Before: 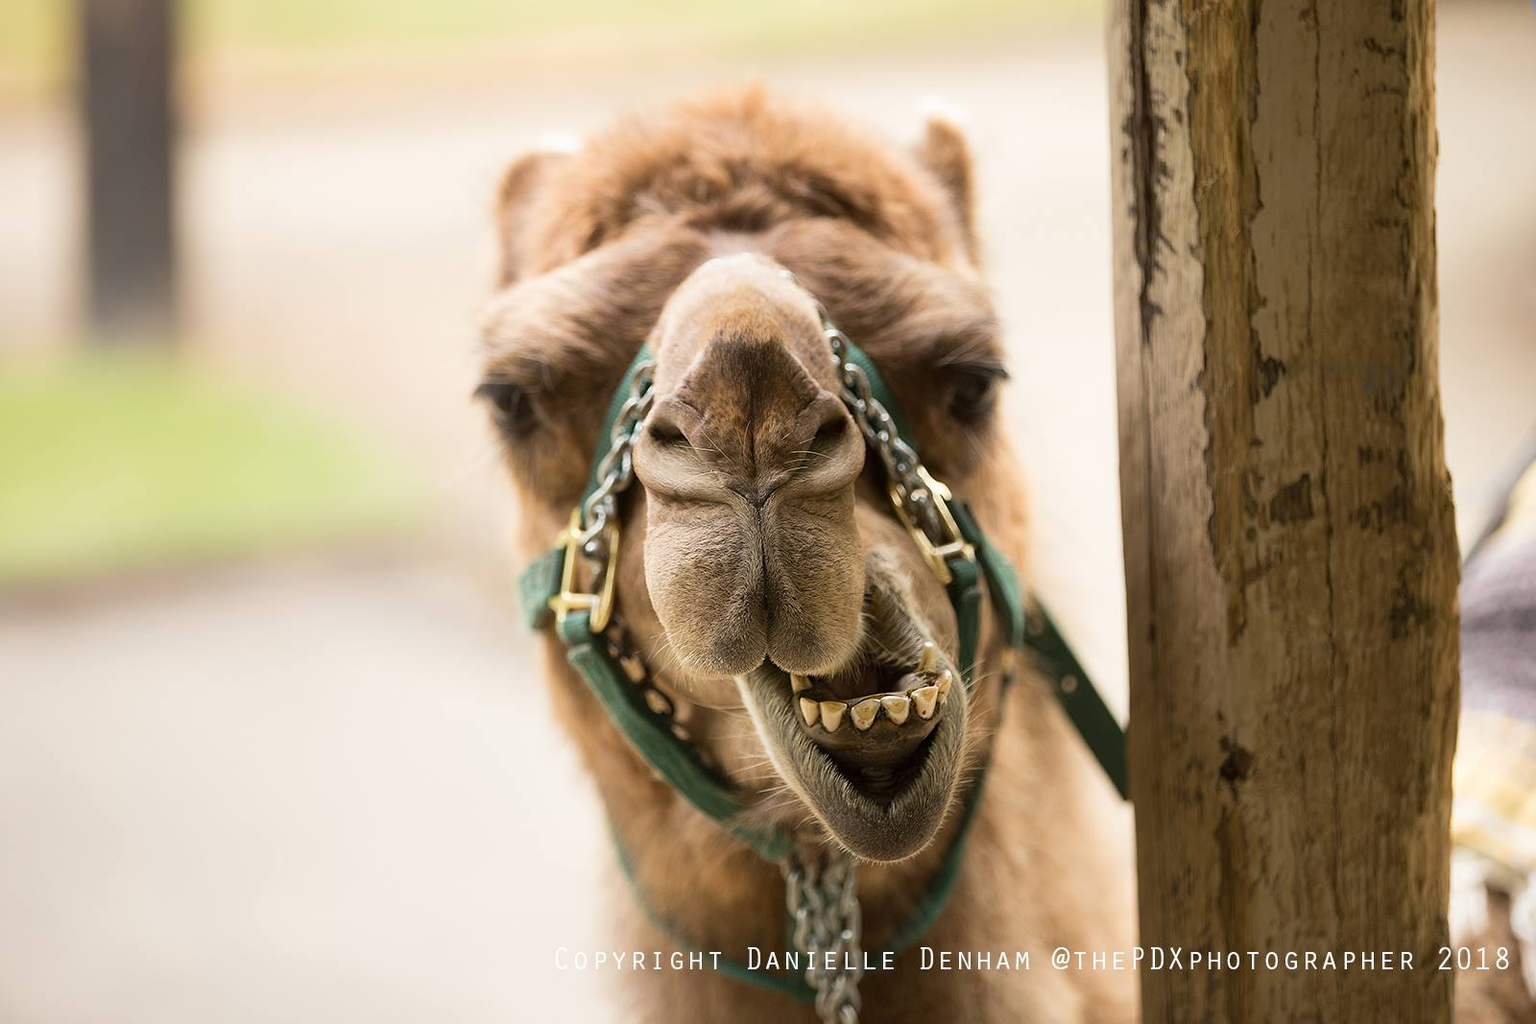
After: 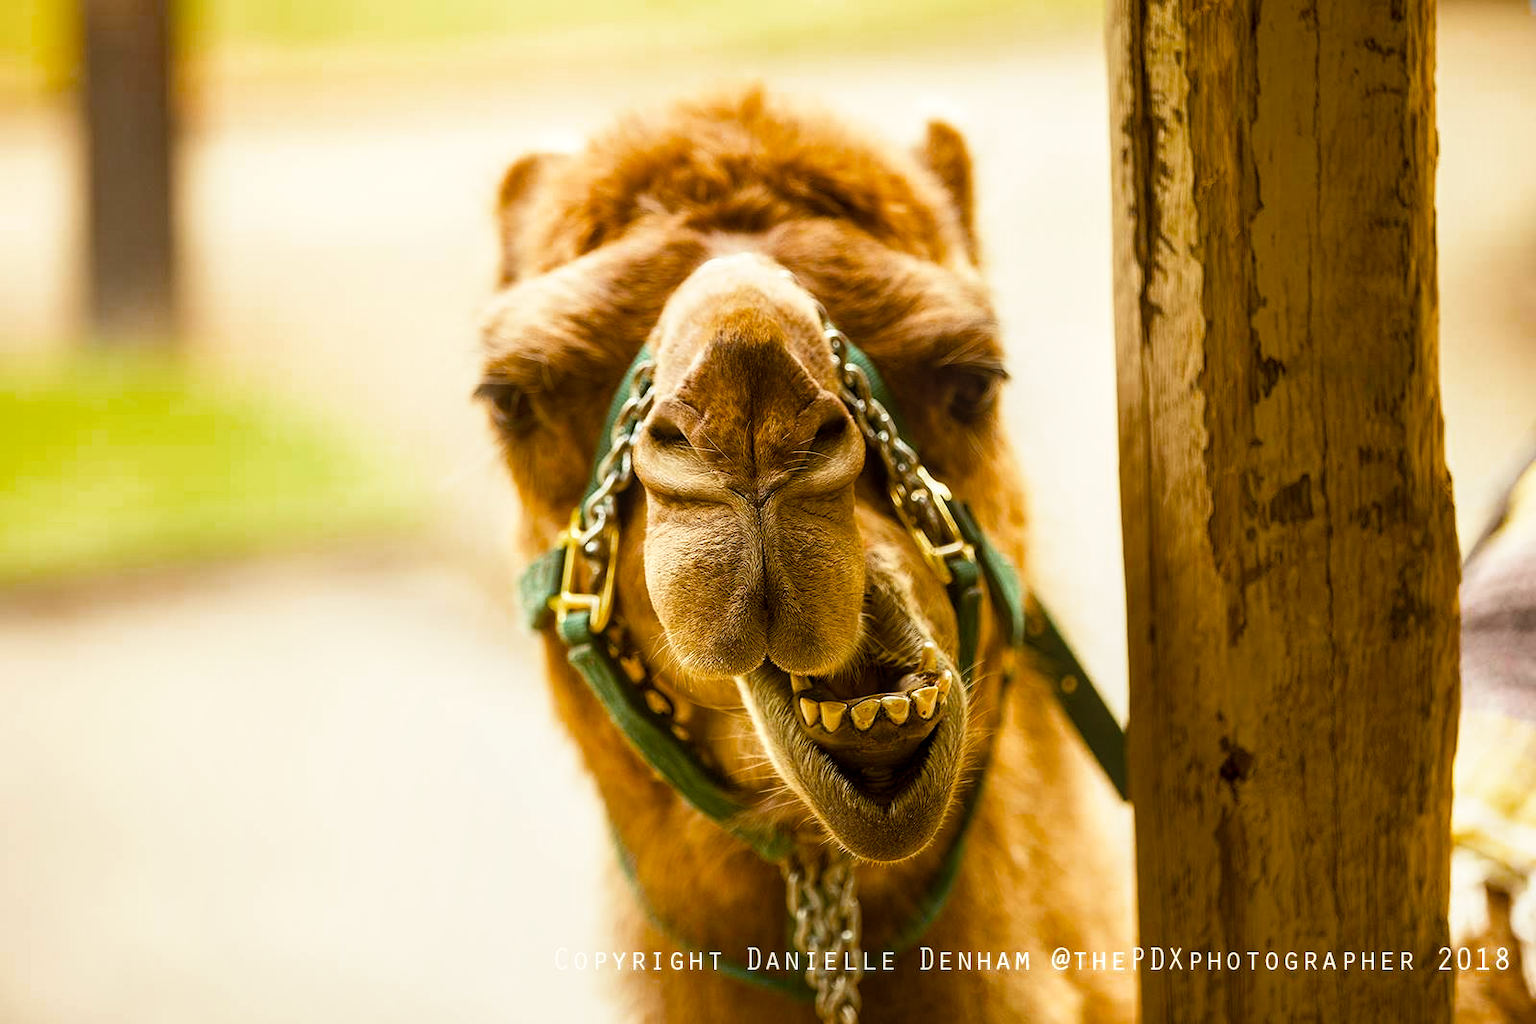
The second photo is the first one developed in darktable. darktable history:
base curve: curves: ch0 [(0, 0) (0.666, 0.806) (1, 1)], preserve colors none
local contrast: on, module defaults
color balance rgb: power › chroma 2.475%, power › hue 69.07°, perceptual saturation grading › global saturation 30.274%, saturation formula JzAzBz (2021)
